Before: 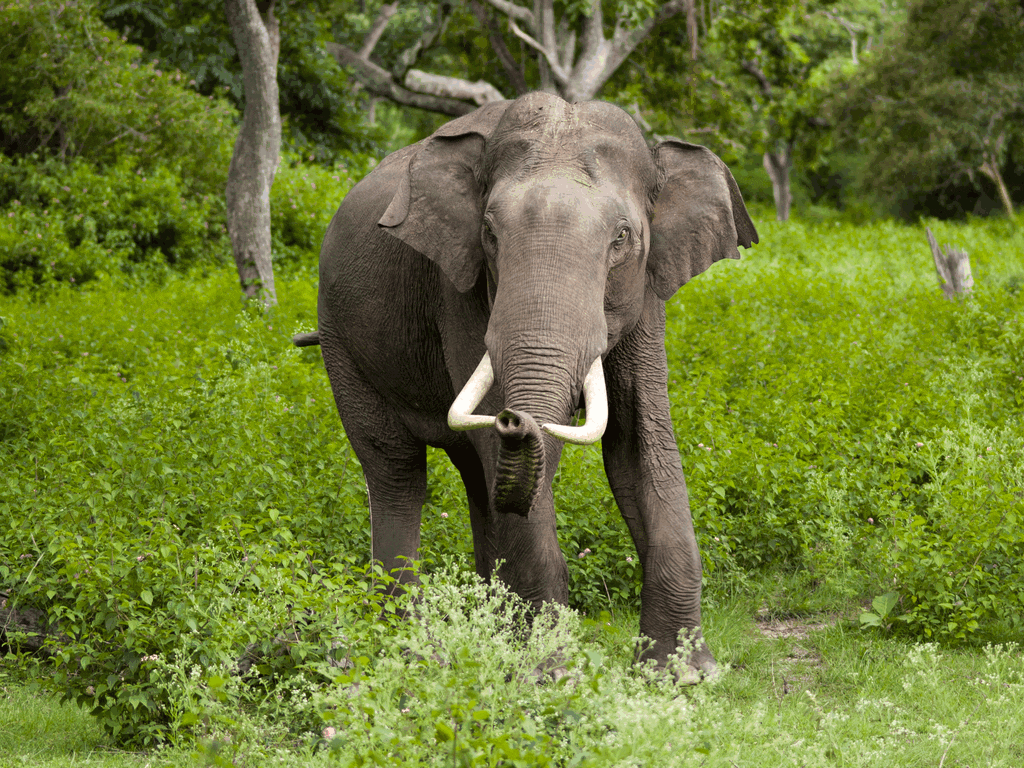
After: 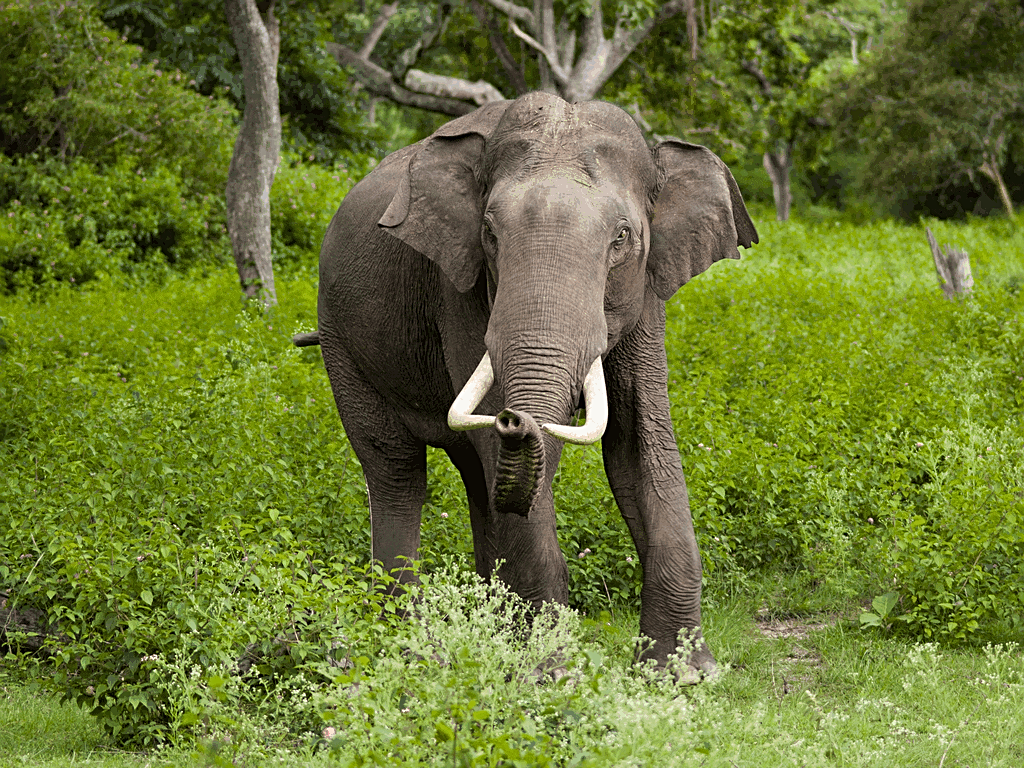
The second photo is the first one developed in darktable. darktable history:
sharpen: amount 0.489
exposure: exposure -0.071 EV, compensate exposure bias true, compensate highlight preservation false
